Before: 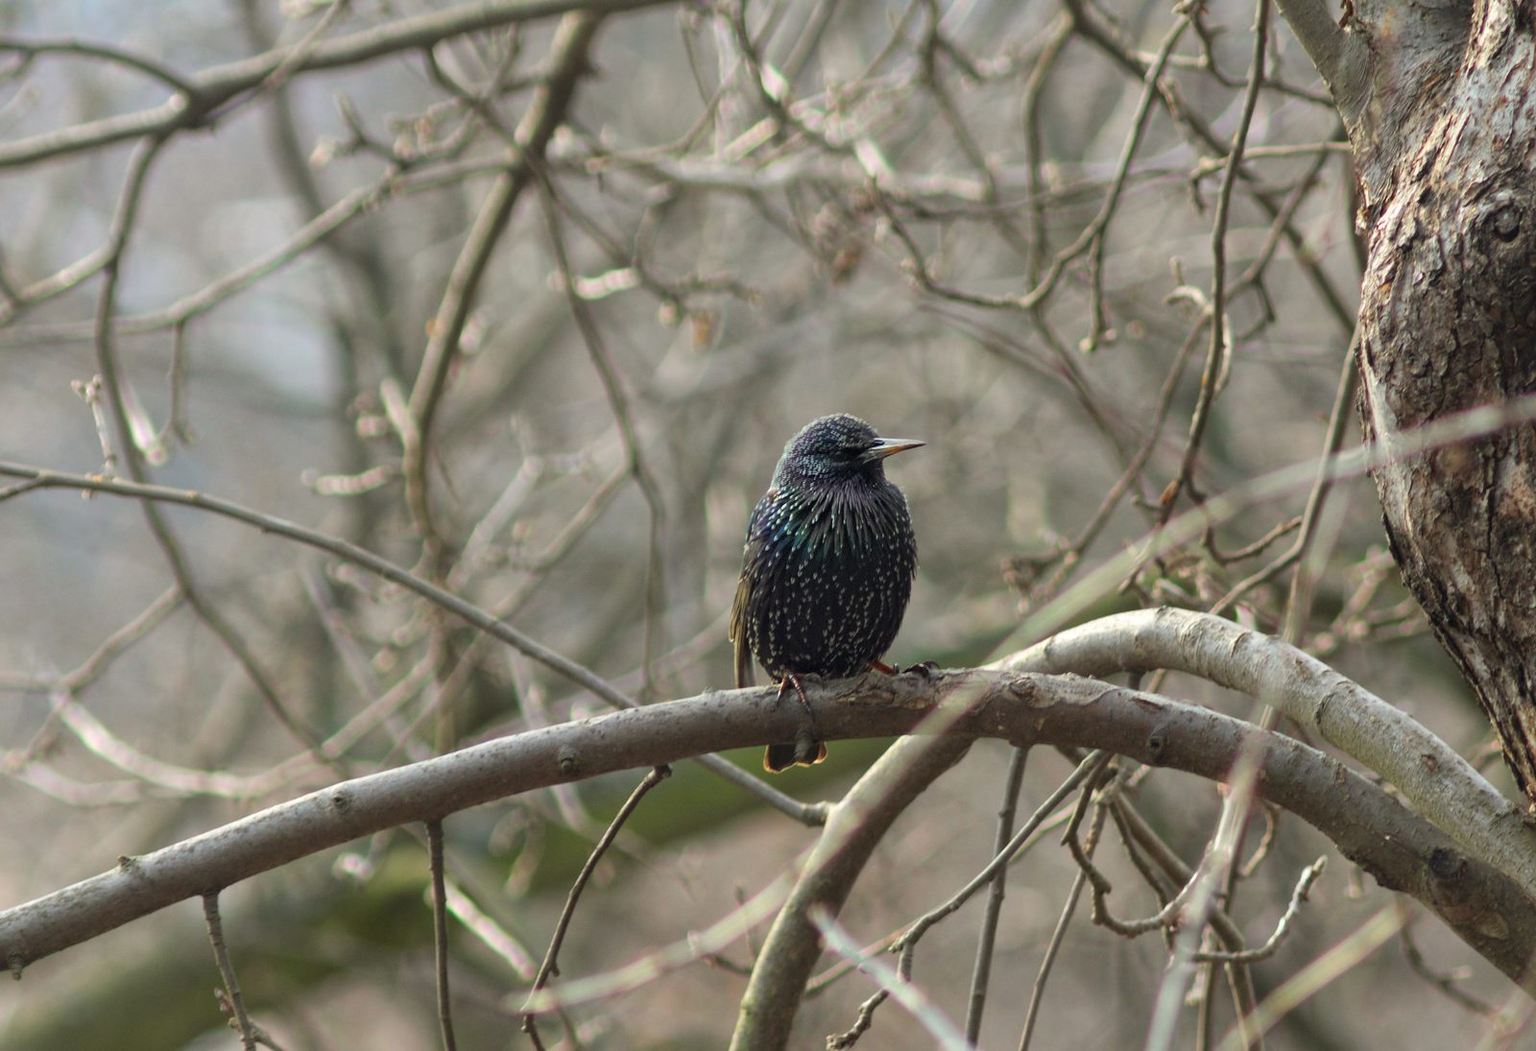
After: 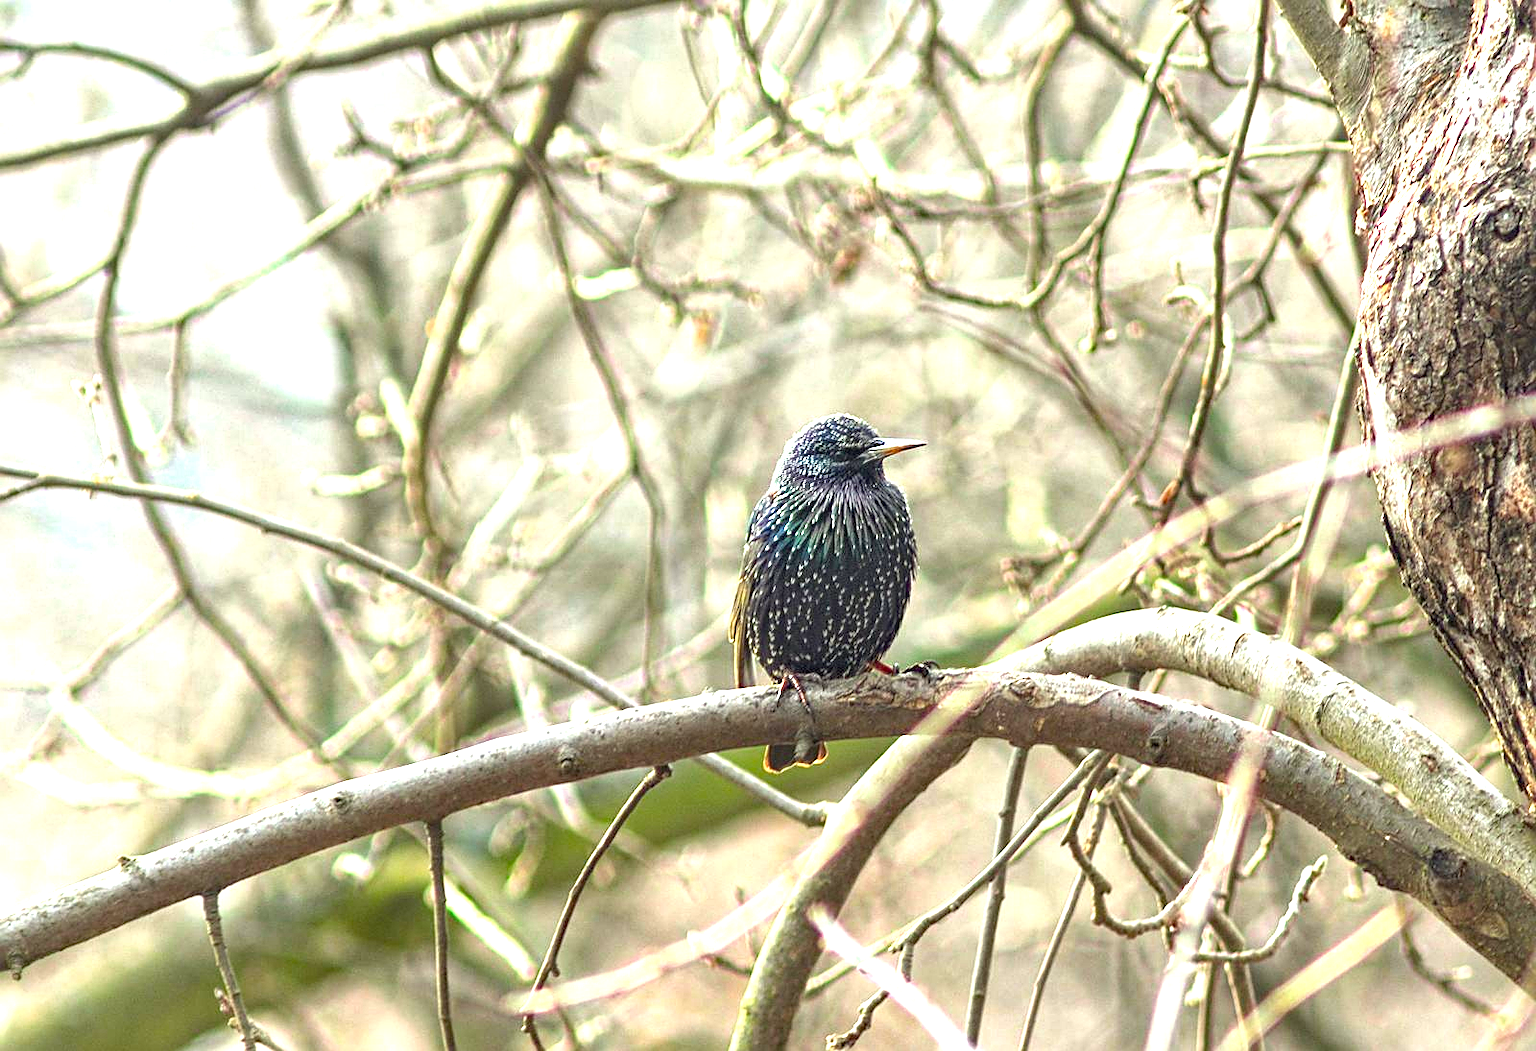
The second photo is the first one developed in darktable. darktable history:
color zones: curves: ch0 [(0, 0.425) (0.143, 0.422) (0.286, 0.42) (0.429, 0.419) (0.571, 0.419) (0.714, 0.42) (0.857, 0.422) (1, 0.425)]
sharpen: on, module defaults
color calibration: output R [0.972, 0.068, -0.094, 0], output G [-0.178, 1.216, -0.086, 0], output B [0.095, -0.136, 0.98, 0], illuminant same as pipeline (D50), adaptation XYZ, x 0.346, y 0.358, temperature 5014.84 K
shadows and highlights: shadows 2.67, highlights -17.26, soften with gaussian
haze removal: compatibility mode true, adaptive false
local contrast: on, module defaults
exposure: exposure 1.994 EV, compensate highlight preservation false
contrast brightness saturation: saturation -0.051
